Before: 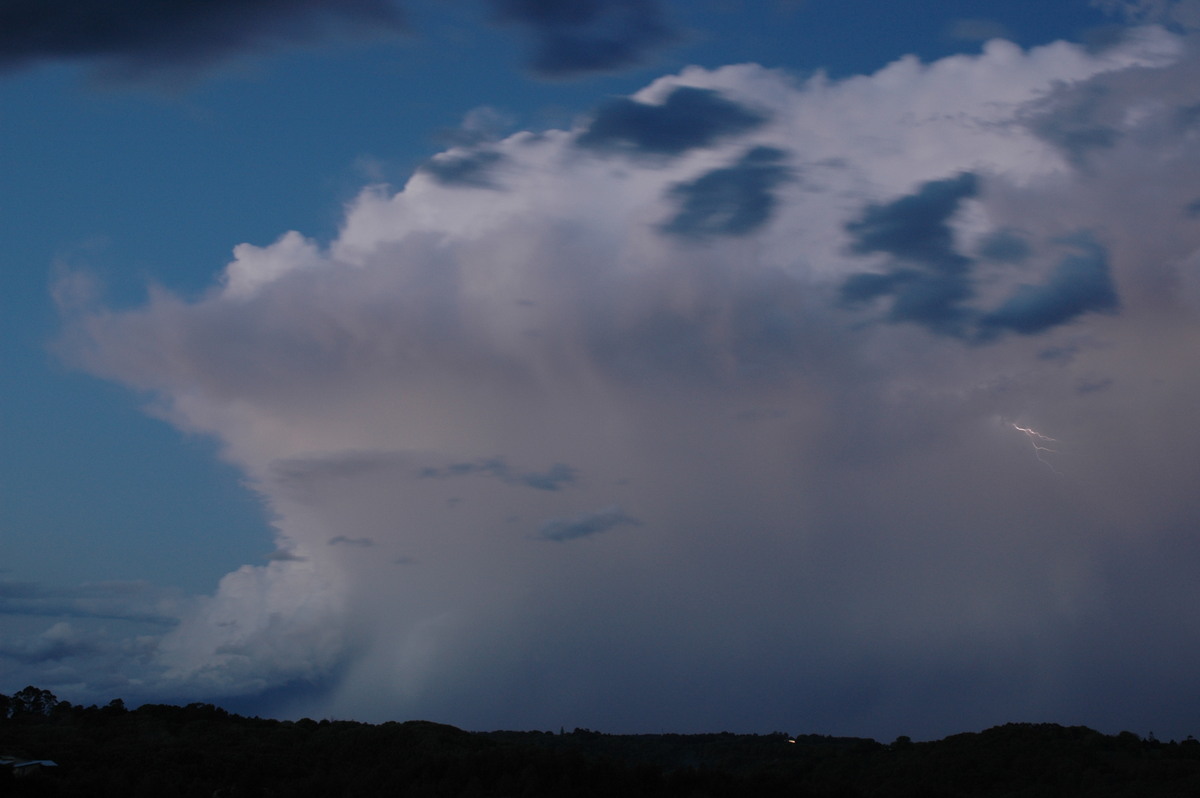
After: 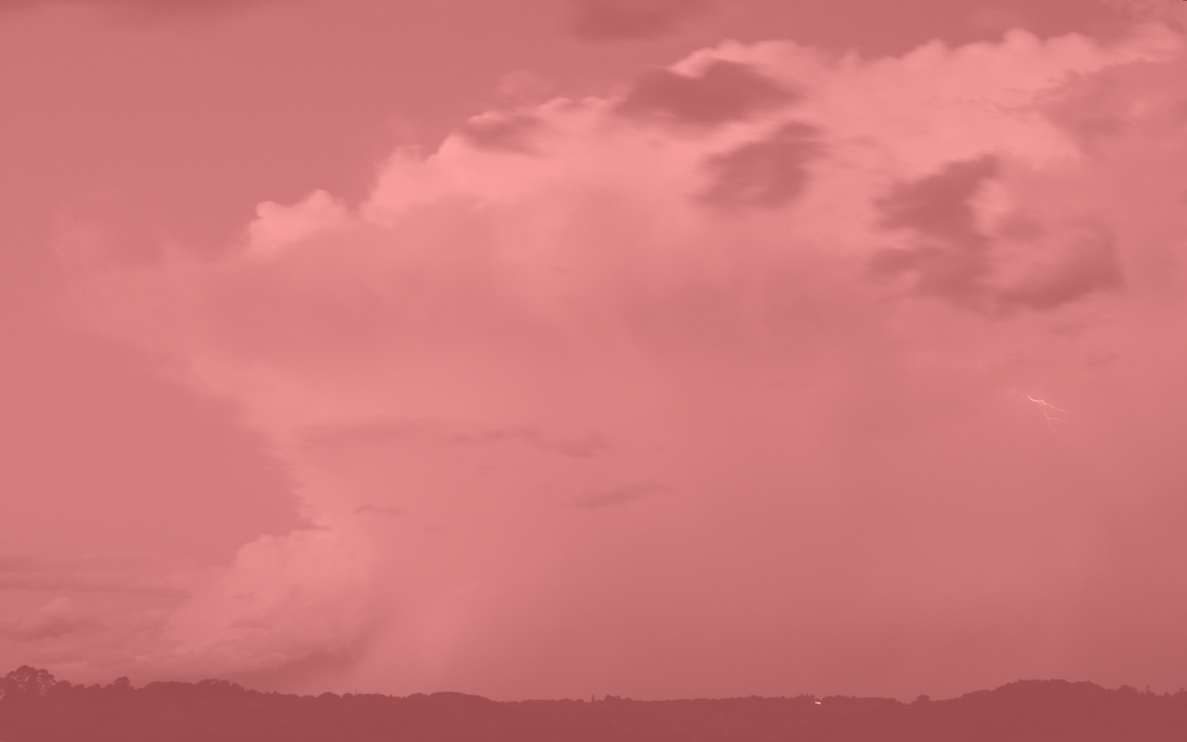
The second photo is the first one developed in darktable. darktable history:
rotate and perspective: rotation 0.679°, lens shift (horizontal) 0.136, crop left 0.009, crop right 0.991, crop top 0.078, crop bottom 0.95
bloom: size 5%, threshold 95%, strength 15%
colorize: saturation 51%, source mix 50.67%, lightness 50.67%
